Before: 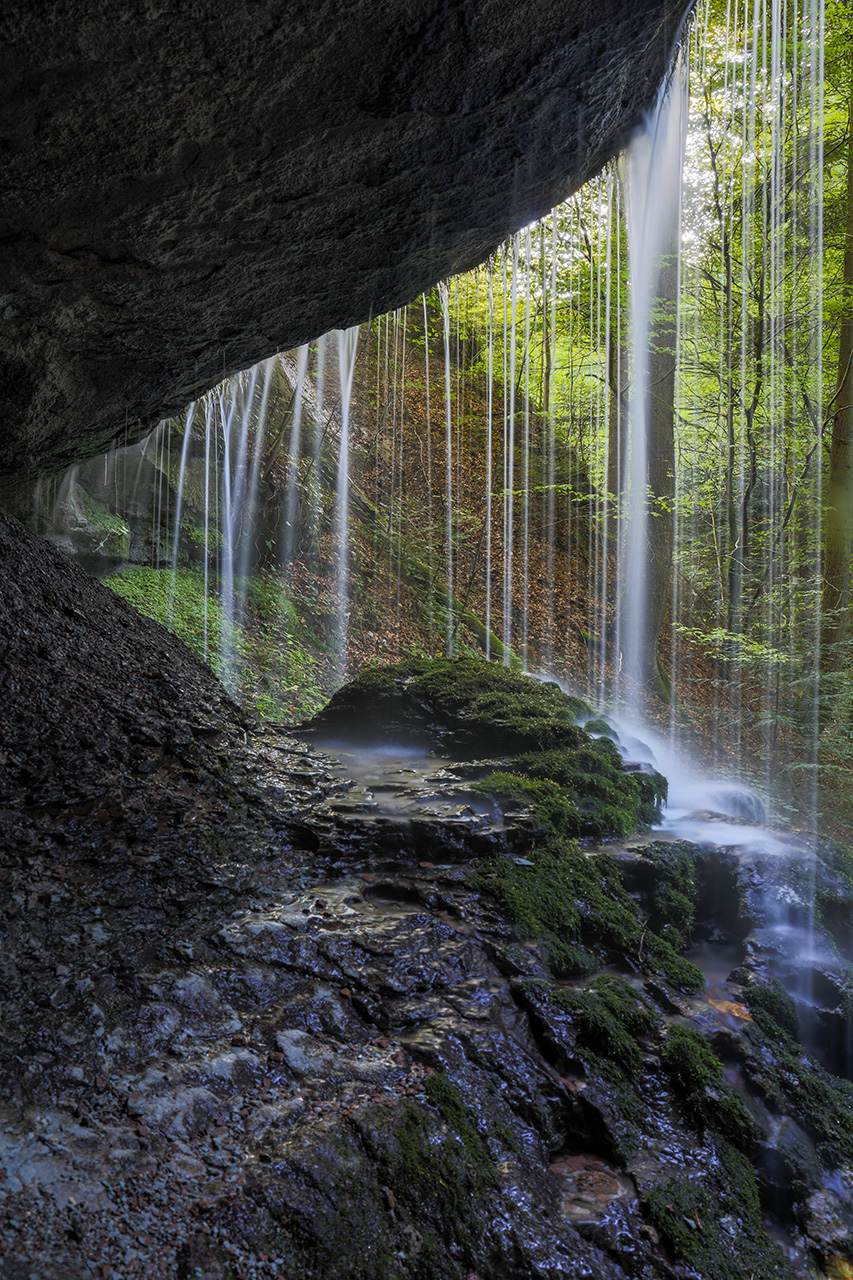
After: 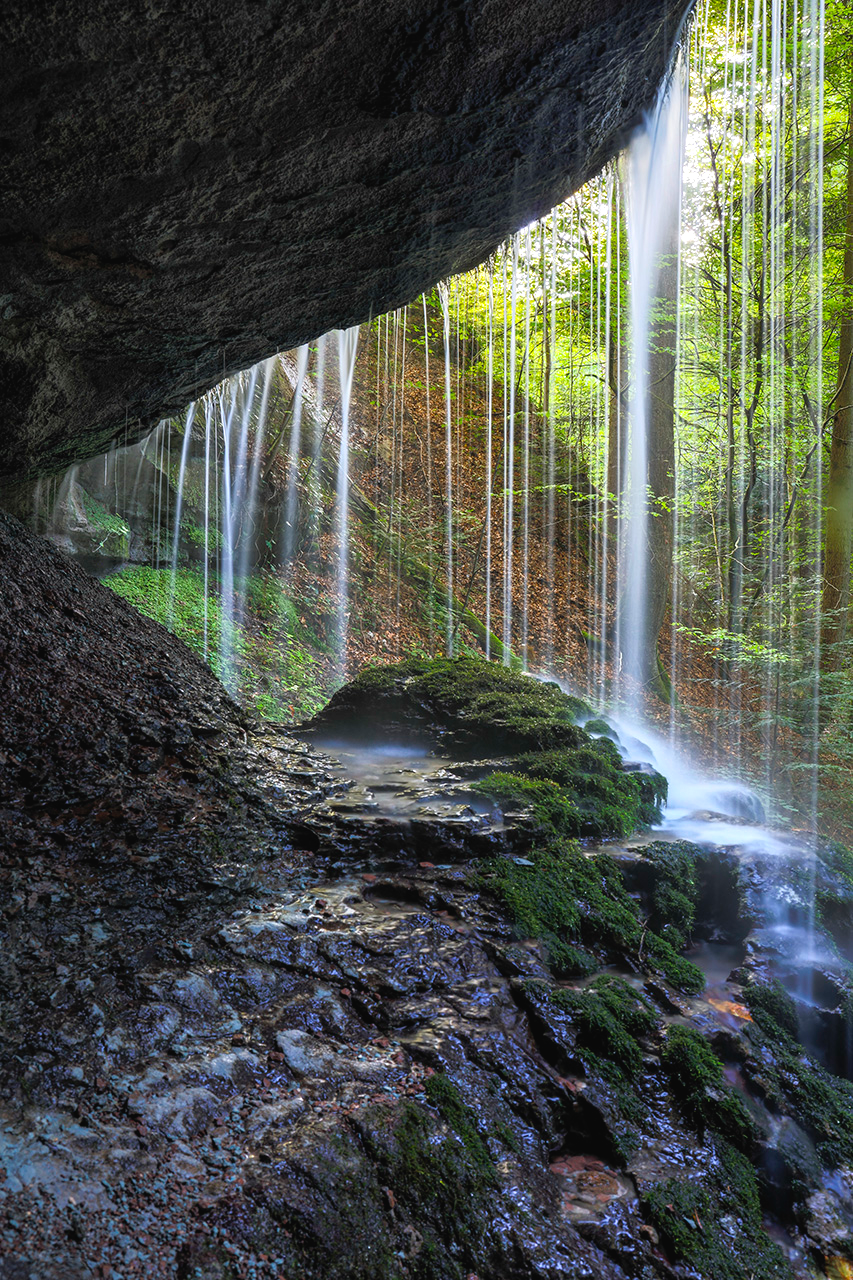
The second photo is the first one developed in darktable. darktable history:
exposure: black level correction -0.002, exposure 0.534 EV, compensate highlight preservation false
